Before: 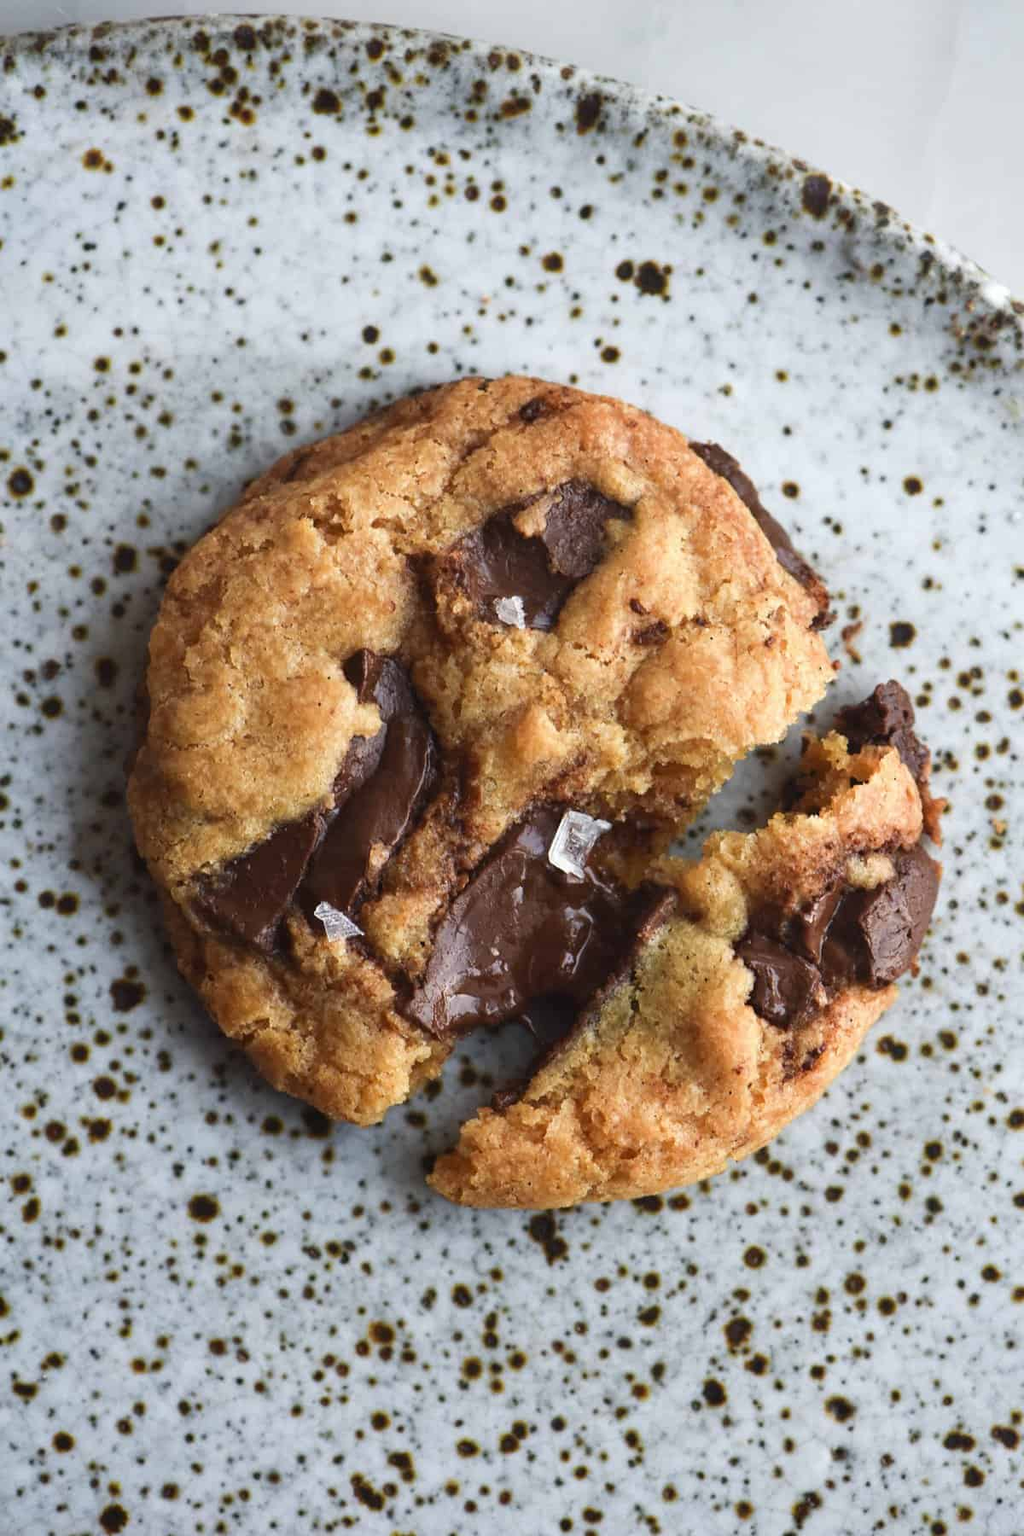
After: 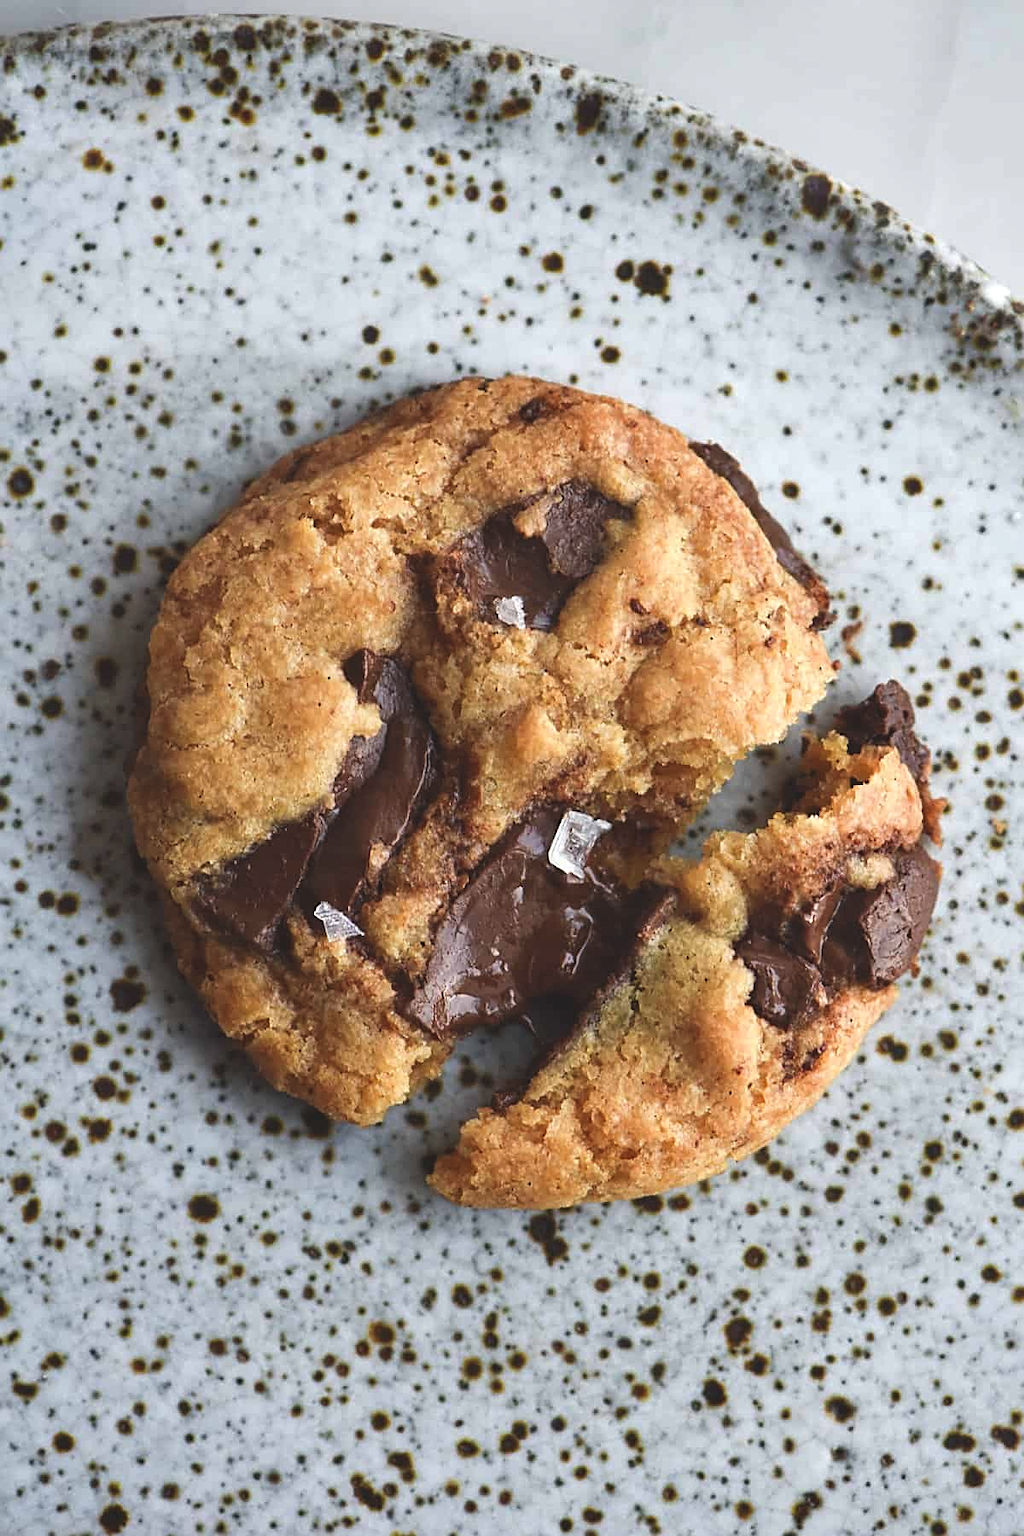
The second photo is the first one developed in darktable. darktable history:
shadows and highlights: radius 127.09, shadows 30.33, highlights -30.93, low approximation 0.01, soften with gaussian
sharpen: on, module defaults
exposure: black level correction -0.009, exposure 0.068 EV, compensate highlight preservation false
